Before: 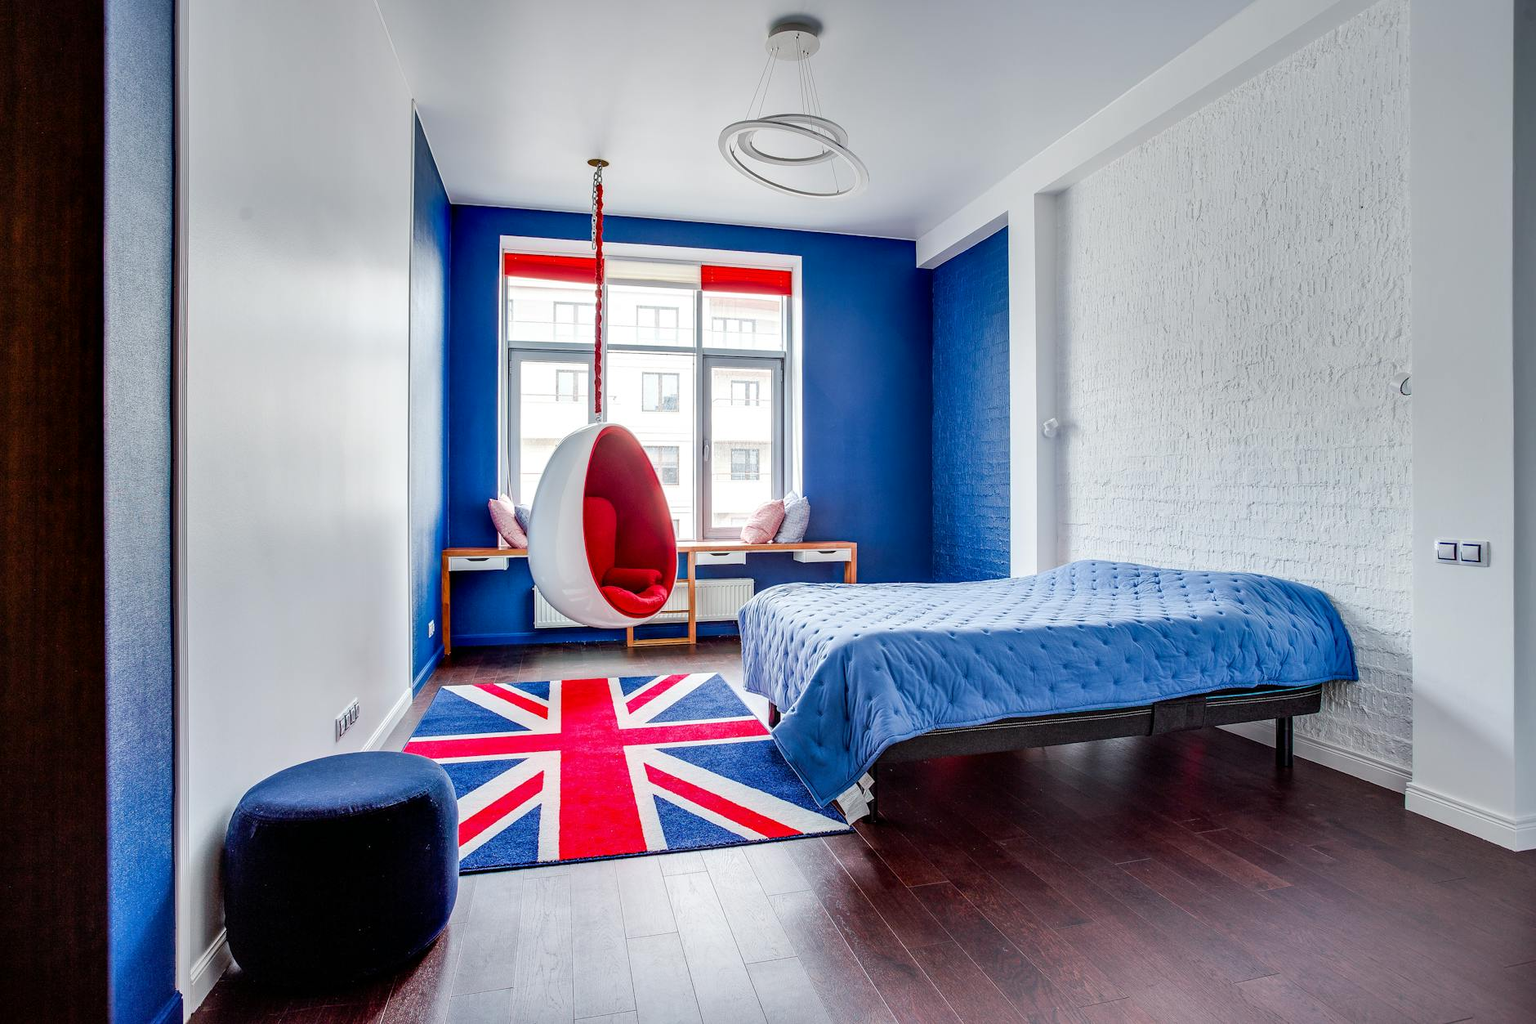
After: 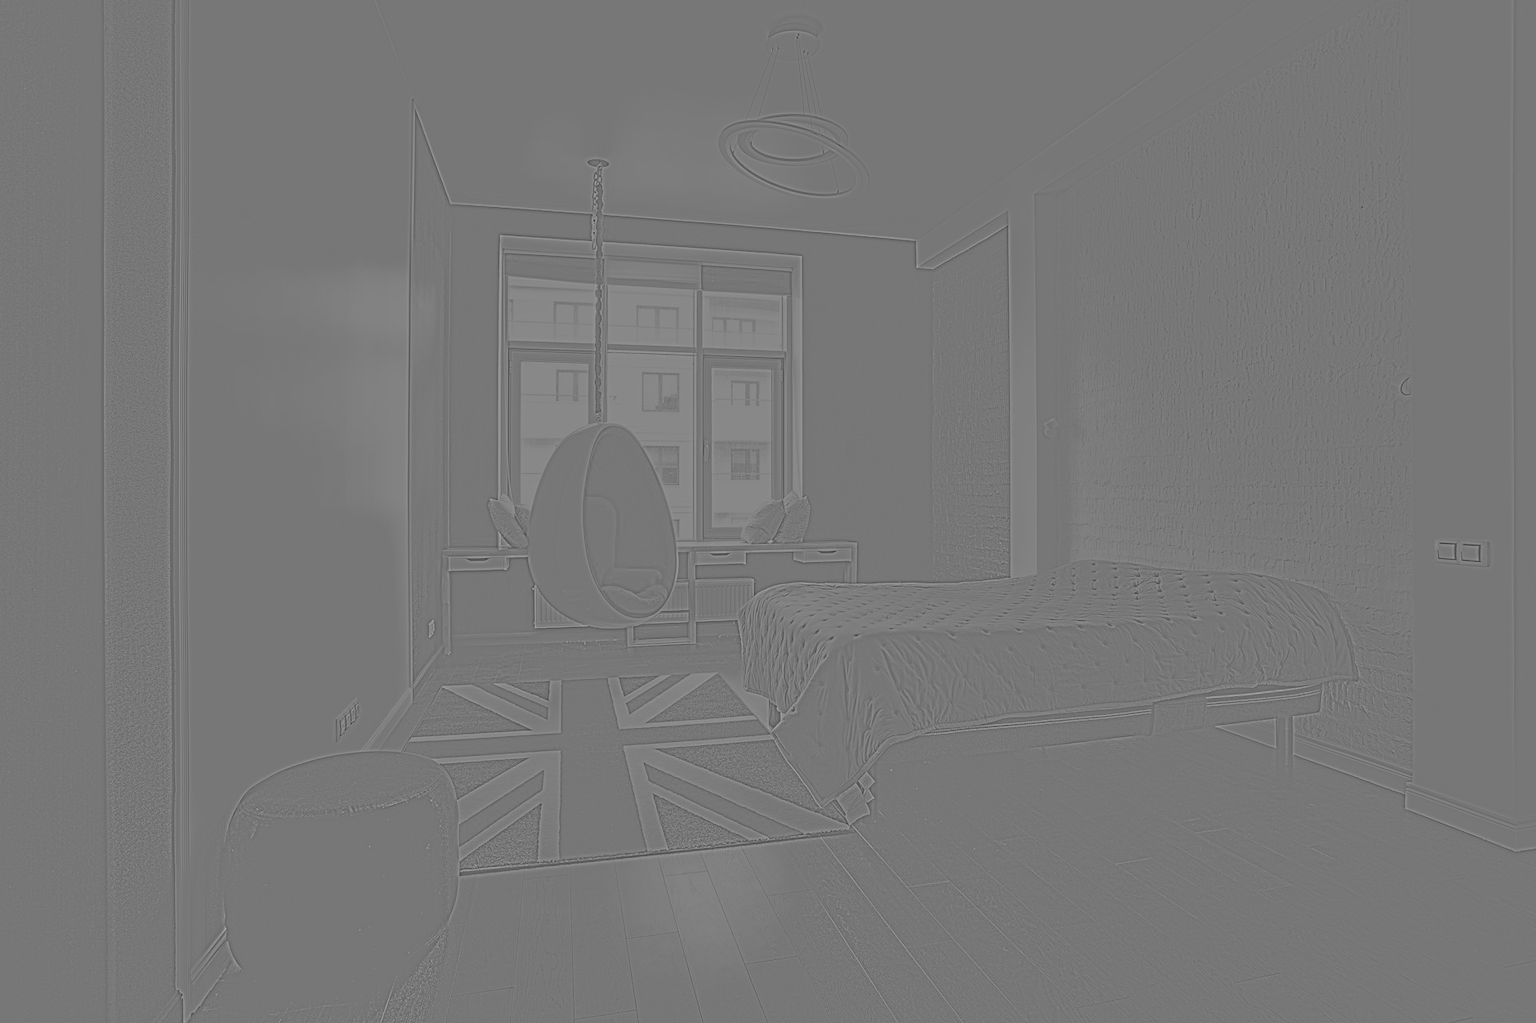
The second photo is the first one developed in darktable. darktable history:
color correction: saturation 1.34
local contrast: on, module defaults
exposure: black level correction 0, exposure 0.7 EV, compensate exposure bias true, compensate highlight preservation false
highpass: sharpness 6%, contrast boost 7.63%
